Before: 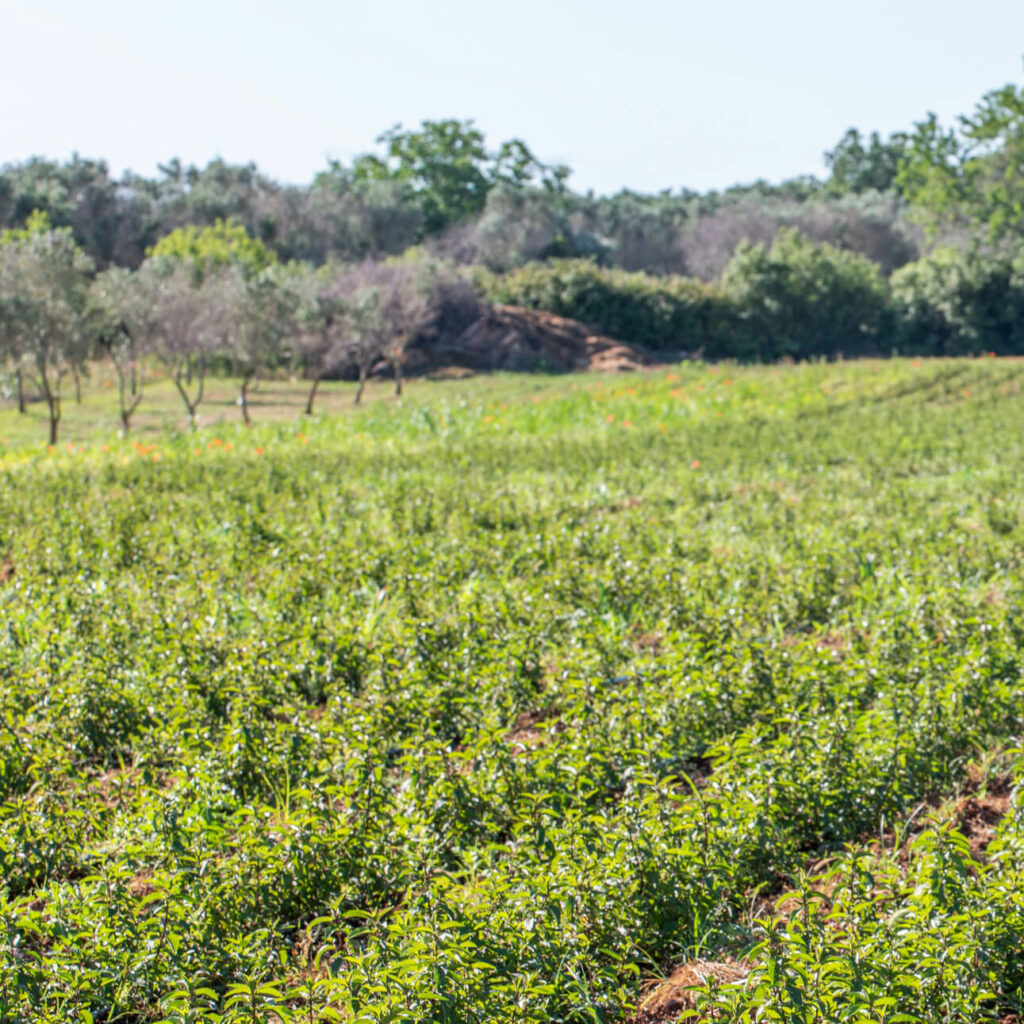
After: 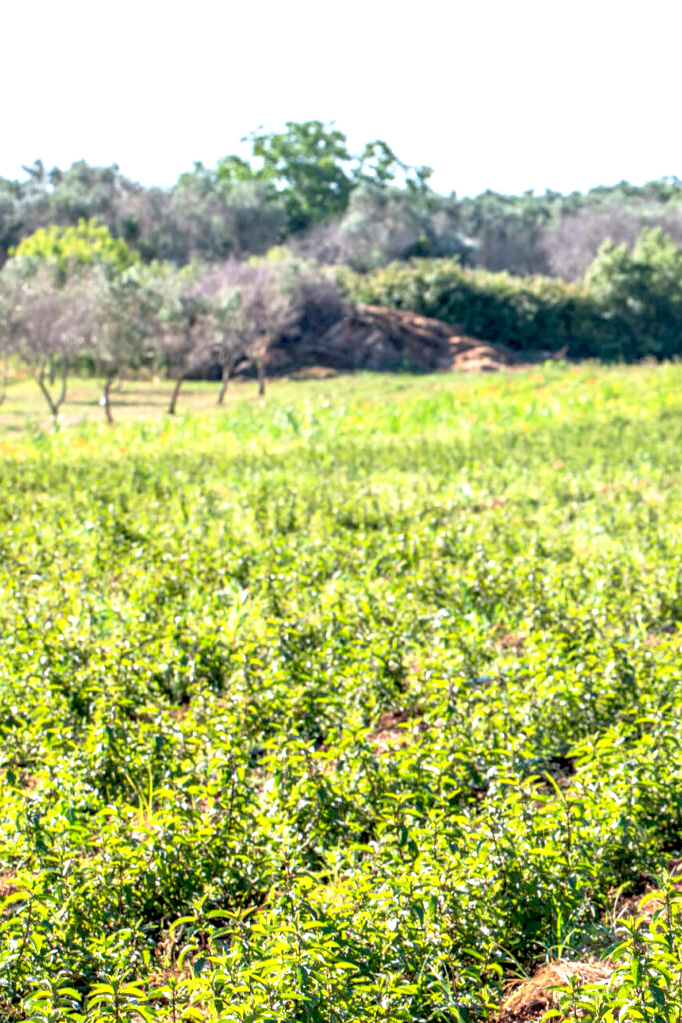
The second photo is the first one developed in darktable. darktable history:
exposure: exposure 0.609 EV, compensate highlight preservation false
base curve: curves: ch0 [(0.017, 0) (0.425, 0.441) (0.844, 0.933) (1, 1)], preserve colors none
crop and rotate: left 13.435%, right 19.929%
